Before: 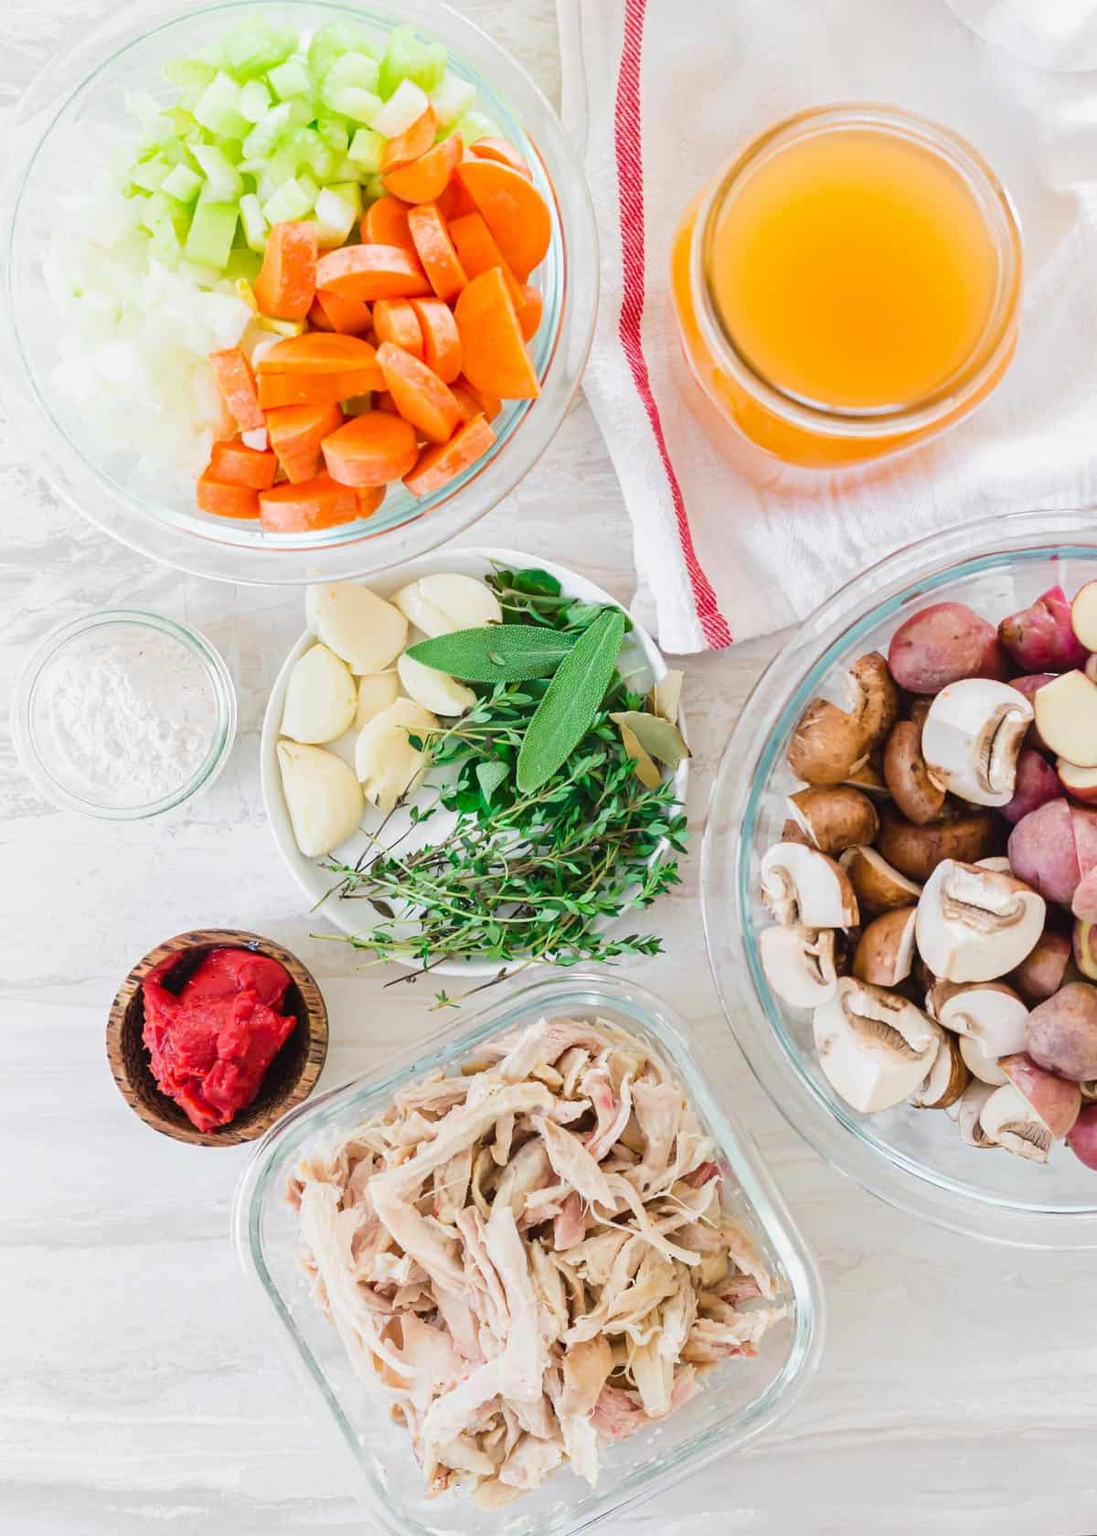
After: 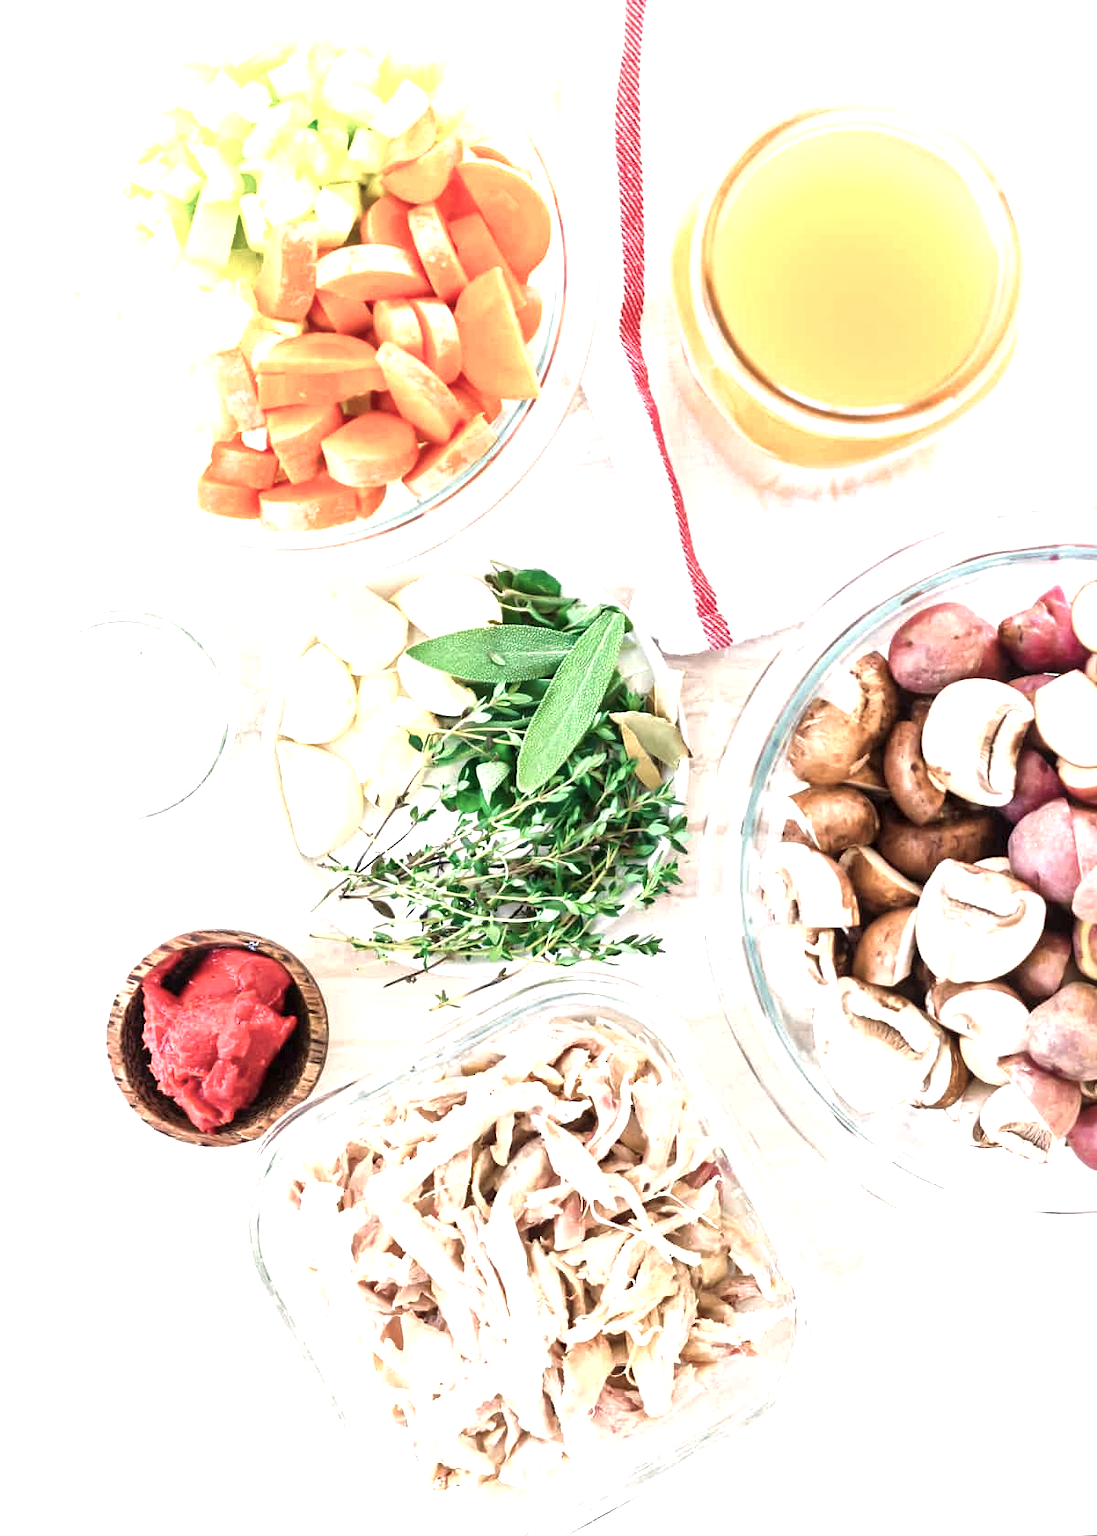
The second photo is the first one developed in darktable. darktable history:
color balance rgb: highlights gain › chroma 2.056%, highlights gain › hue 46.07°, perceptual saturation grading › global saturation -32.169%
levels: levels [0, 0.374, 0.749]
local contrast: mode bilateral grid, contrast 26, coarseness 47, detail 152%, midtone range 0.2
